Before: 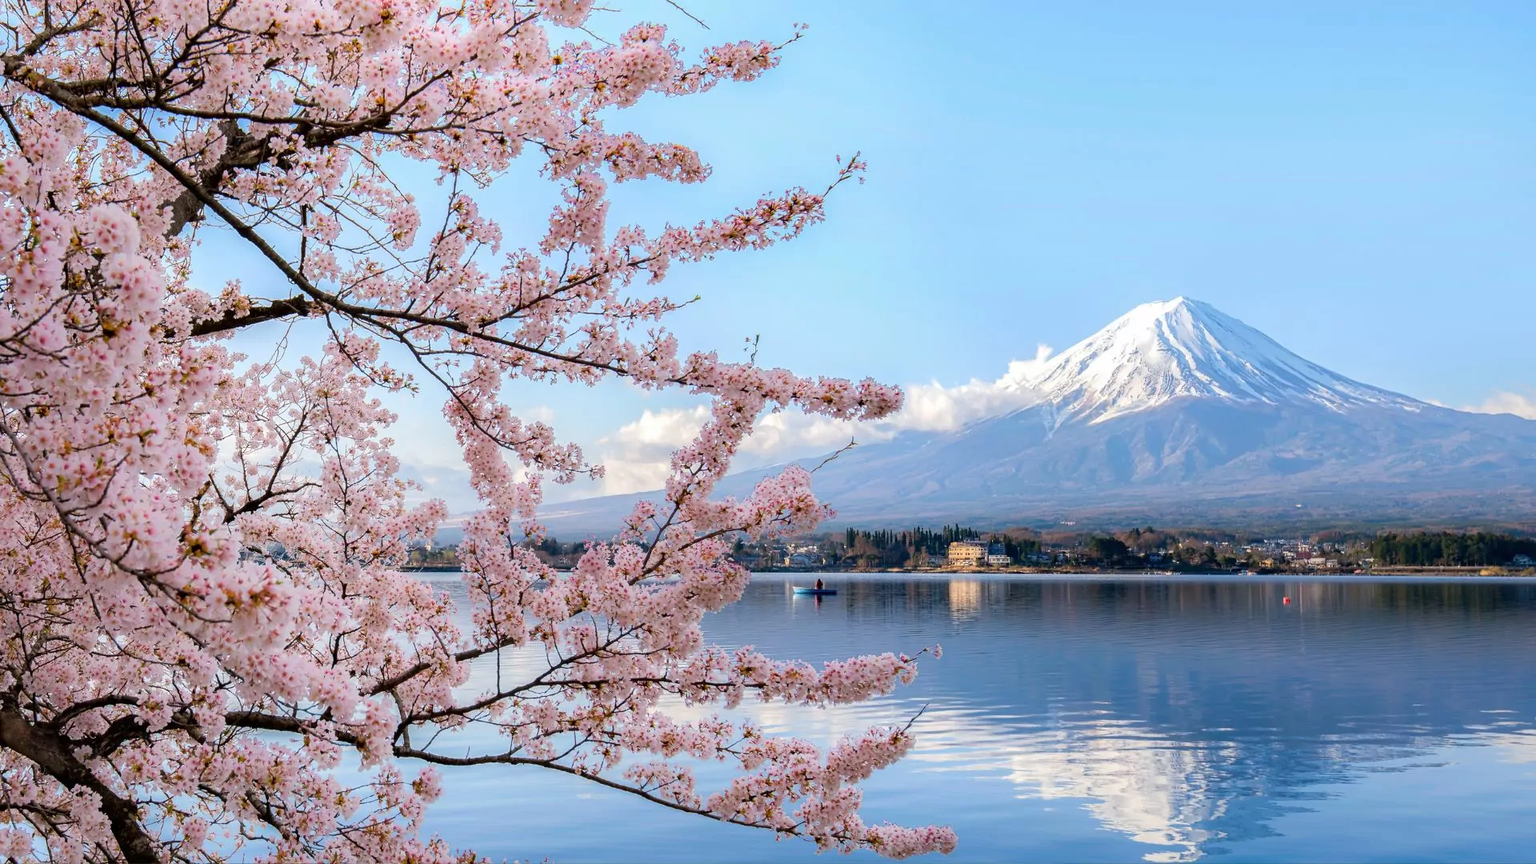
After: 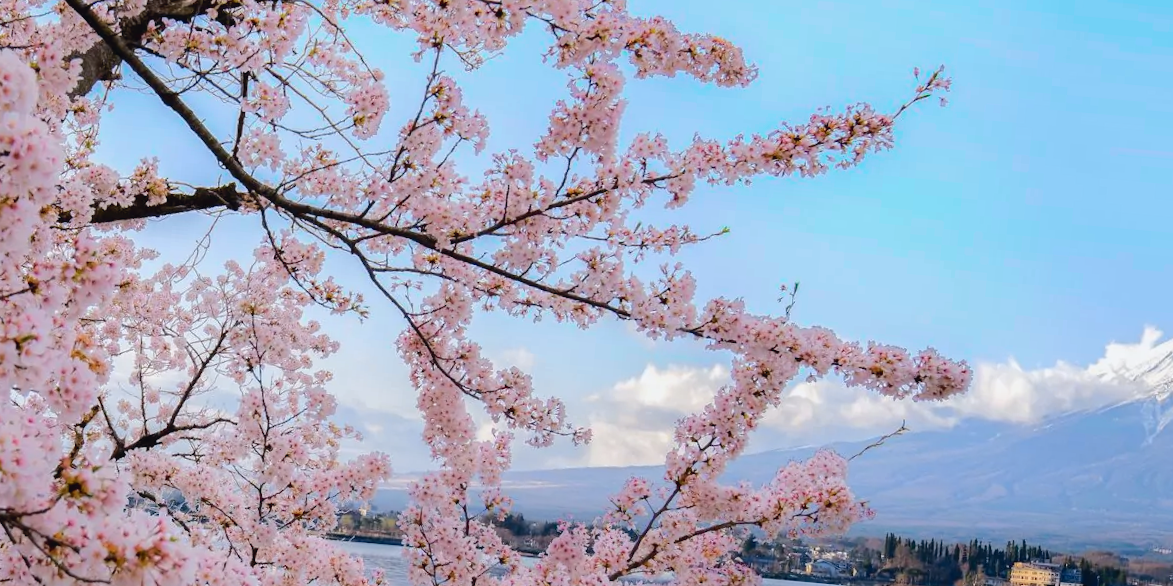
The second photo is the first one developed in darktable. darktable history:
crop and rotate: angle -4.99°, left 2.122%, top 6.945%, right 27.566%, bottom 30.519%
tone curve: curves: ch0 [(0, 0.026) (0.175, 0.178) (0.463, 0.502) (0.796, 0.764) (1, 0.961)]; ch1 [(0, 0) (0.437, 0.398) (0.469, 0.472) (0.505, 0.504) (0.553, 0.552) (1, 1)]; ch2 [(0, 0) (0.505, 0.495) (0.579, 0.579) (1, 1)], color space Lab, independent channels, preserve colors none
